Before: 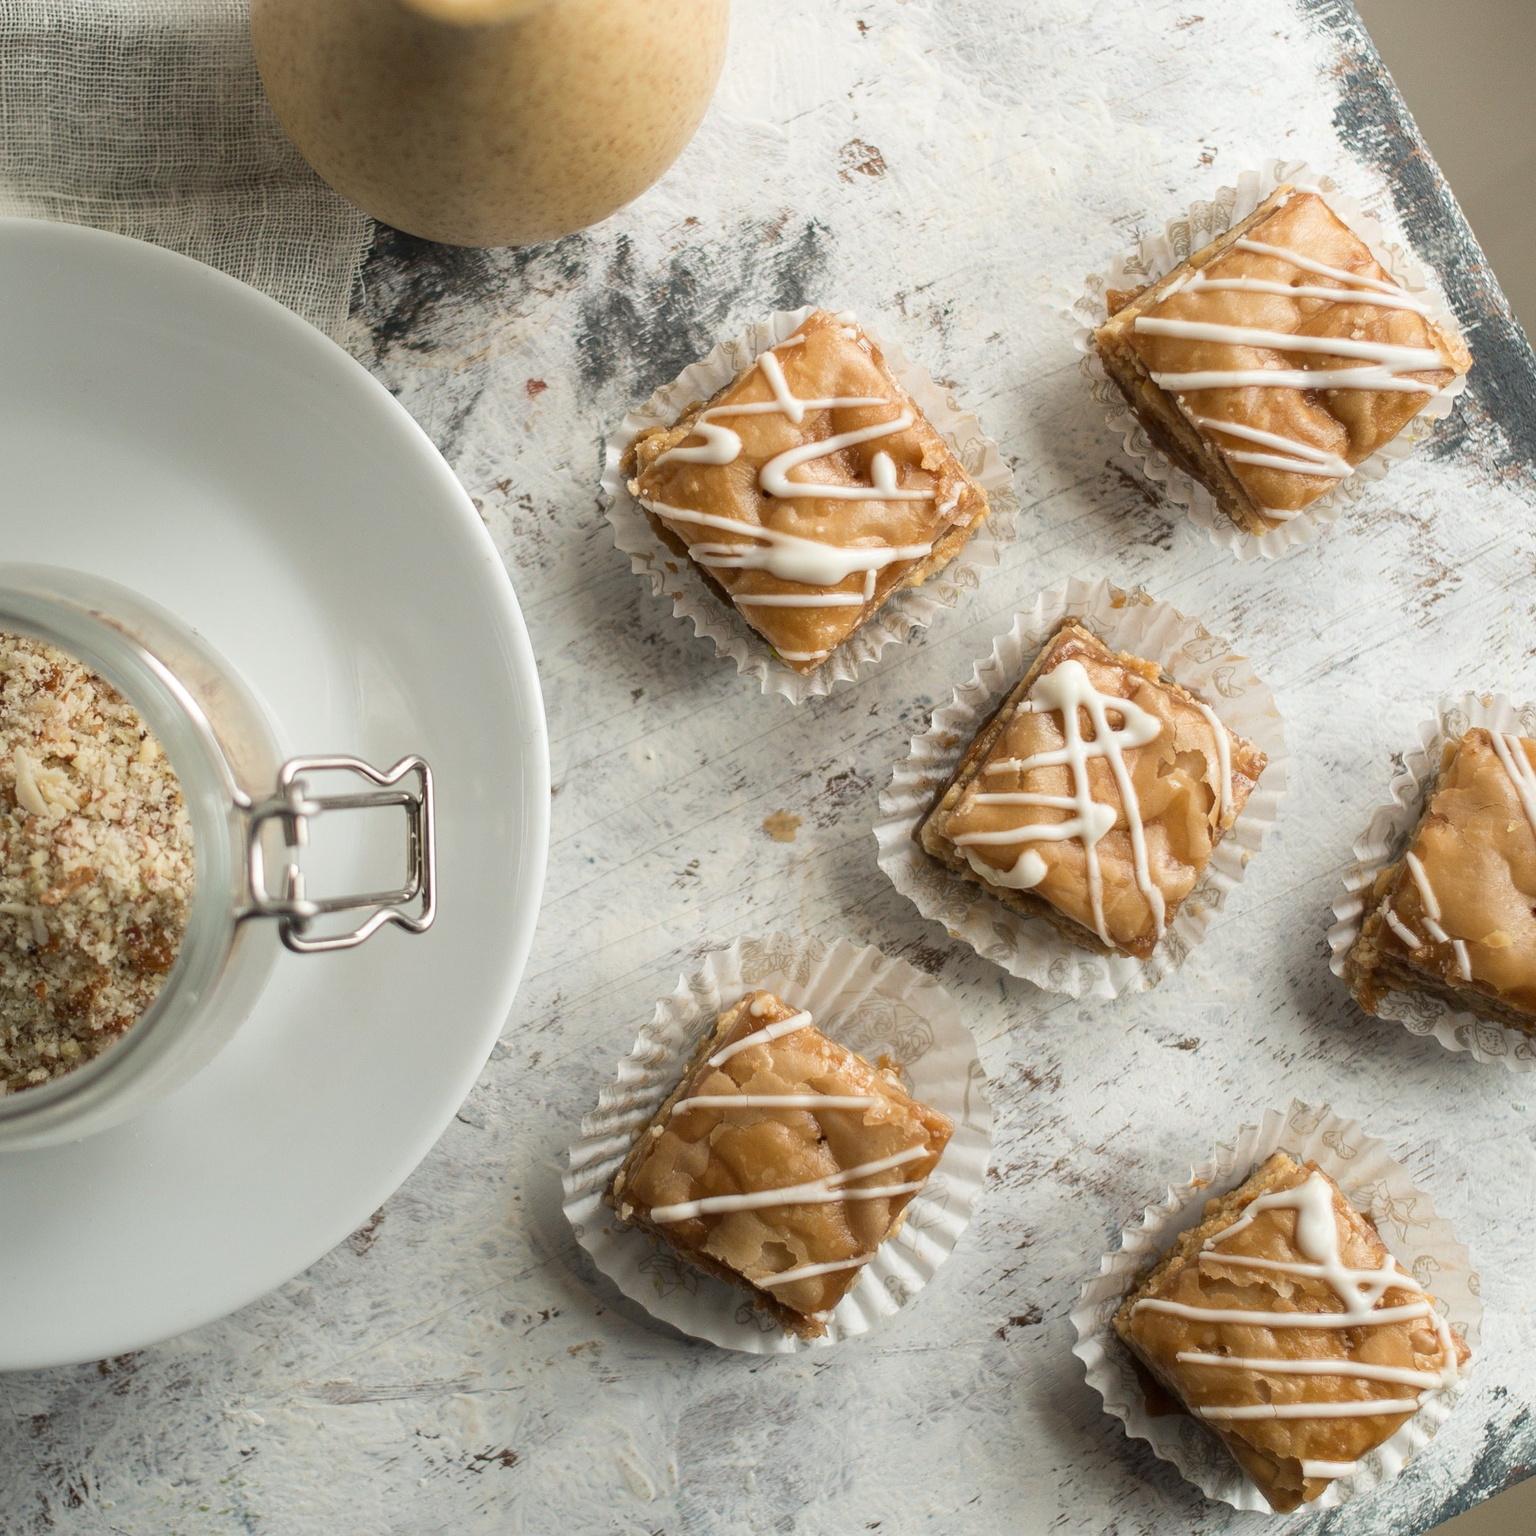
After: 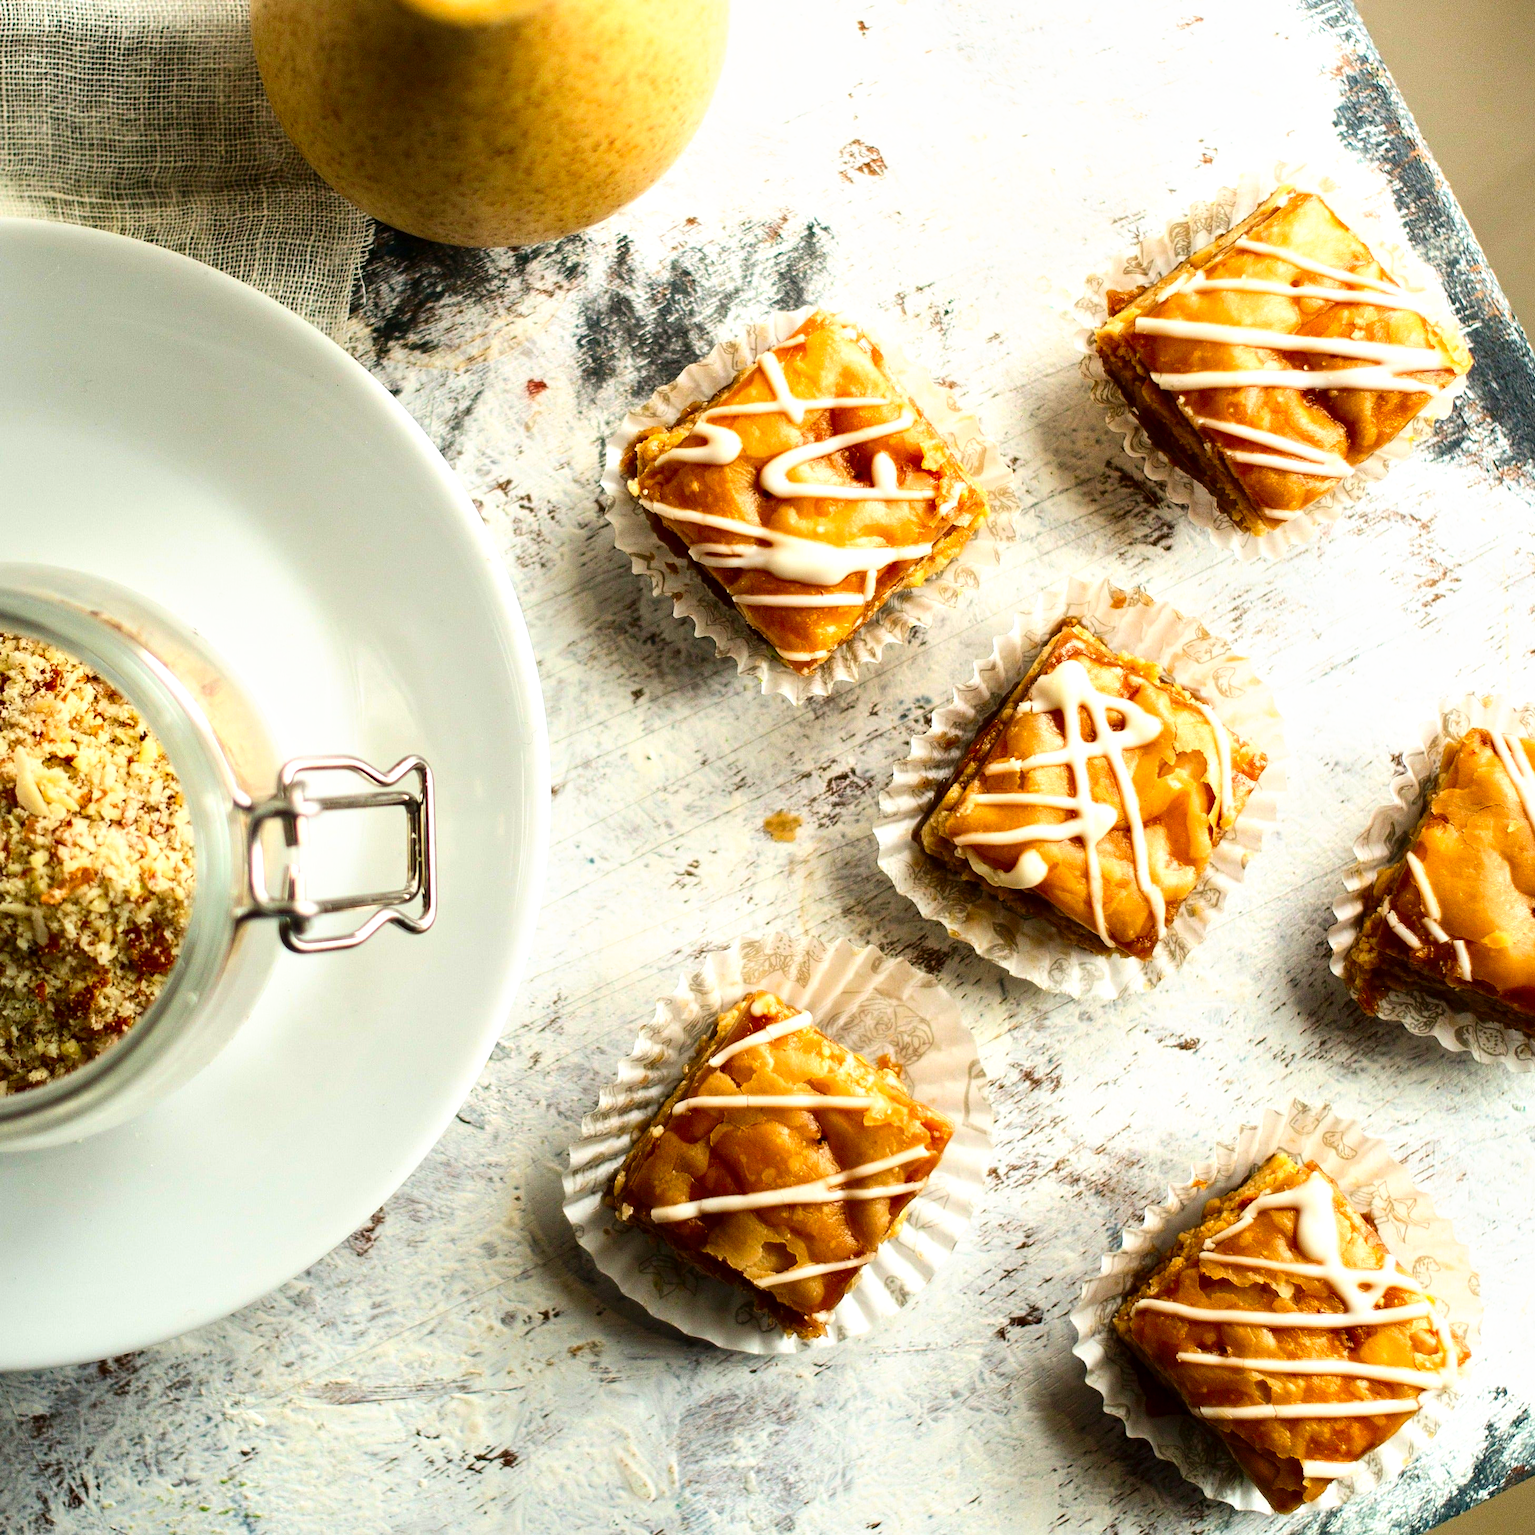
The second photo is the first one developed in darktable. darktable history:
contrast brightness saturation: contrast 0.26, brightness 0.02, saturation 0.87
tone curve: curves: ch0 [(0, 0) (0.003, 0.002) (0.011, 0.006) (0.025, 0.014) (0.044, 0.025) (0.069, 0.039) (0.1, 0.056) (0.136, 0.086) (0.177, 0.129) (0.224, 0.183) (0.277, 0.247) (0.335, 0.318) (0.399, 0.395) (0.468, 0.48) (0.543, 0.571) (0.623, 0.668) (0.709, 0.773) (0.801, 0.873) (0.898, 0.978) (1, 1)], preserve colors none
local contrast: mode bilateral grid, contrast 20, coarseness 50, detail 120%, midtone range 0.2
